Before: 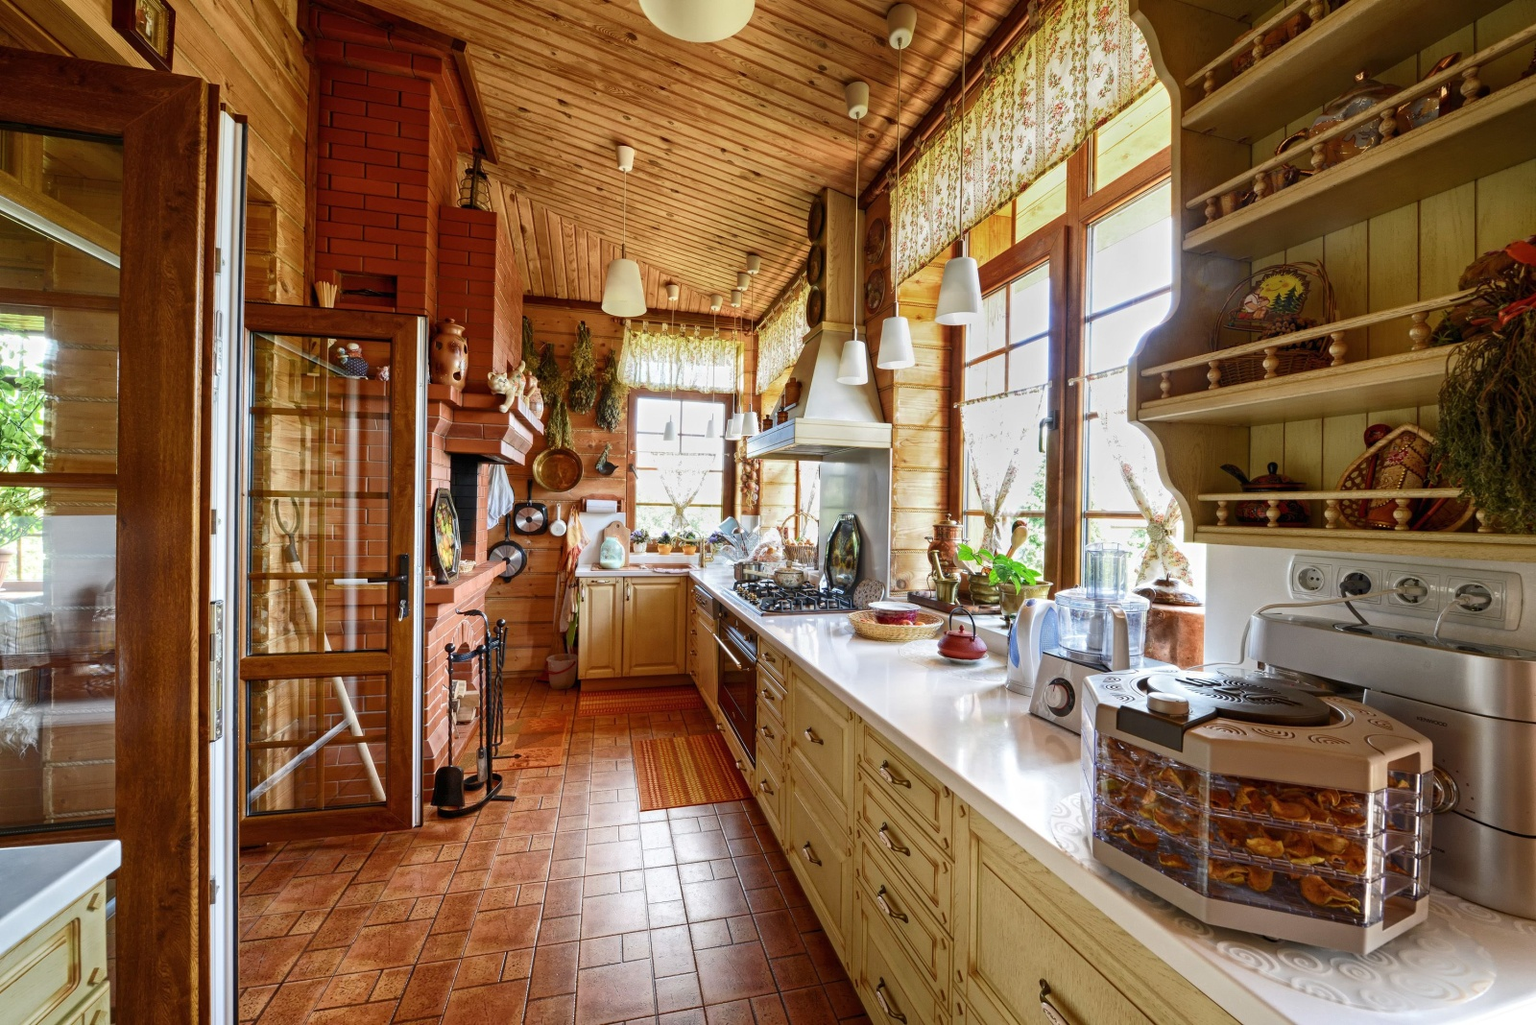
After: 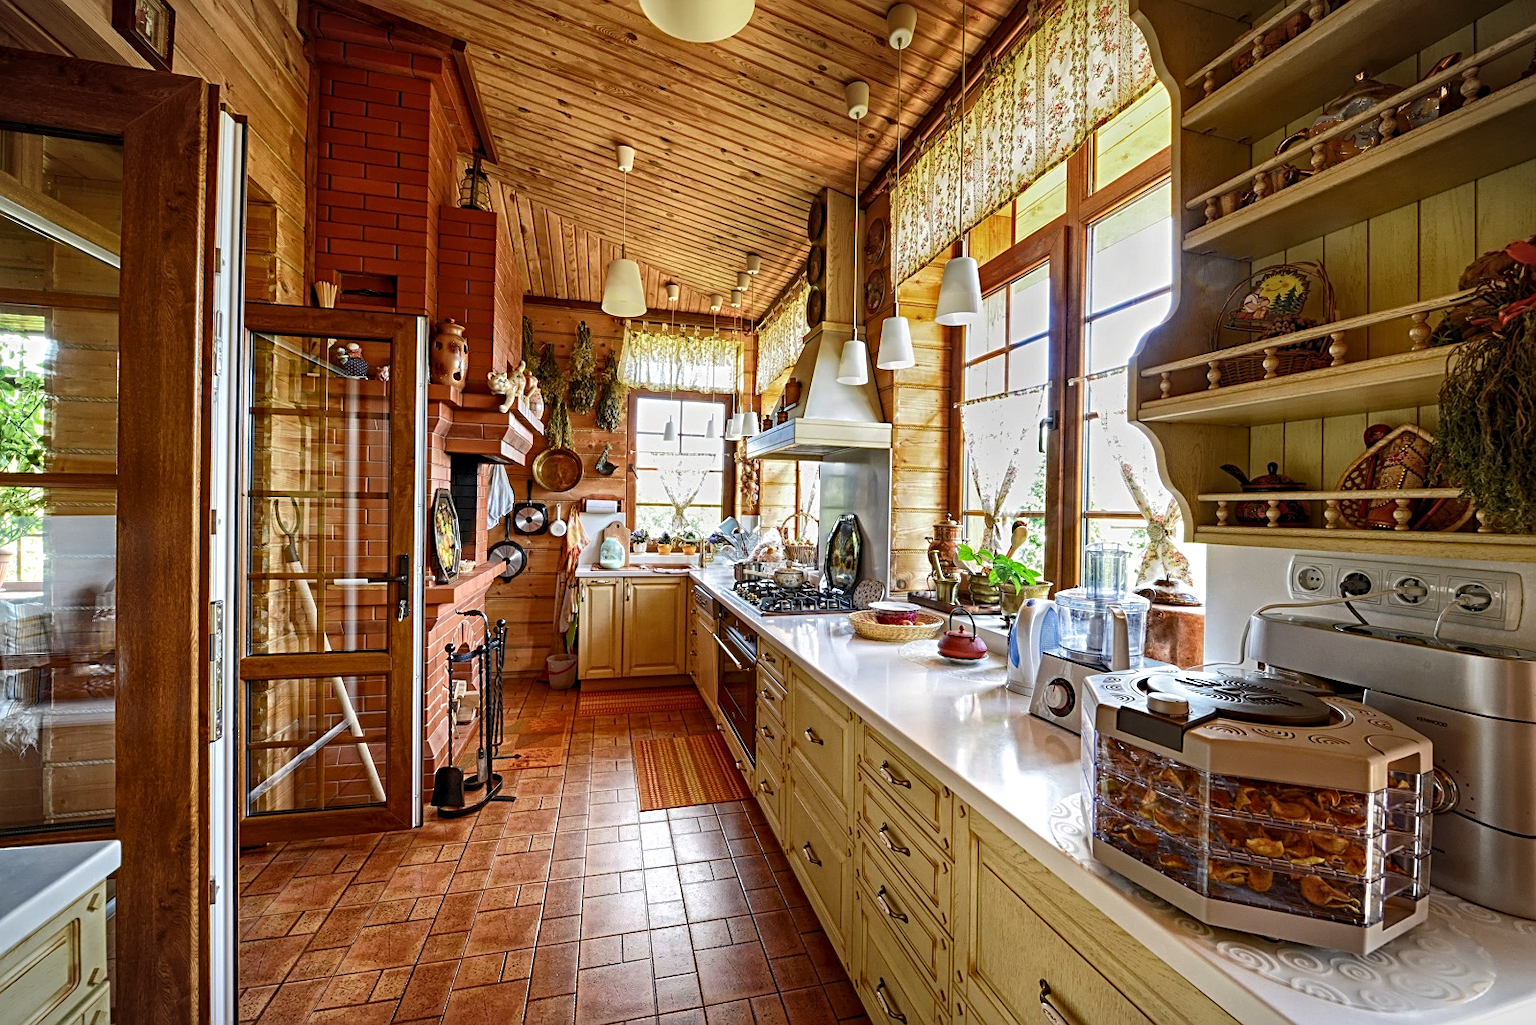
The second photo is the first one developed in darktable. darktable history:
haze removal: strength 0.291, distance 0.244, compatibility mode true, adaptive false
vignetting: fall-off start 99.15%, fall-off radius 65.39%, automatic ratio true
sharpen: on, module defaults
local contrast: highlights 105%, shadows 98%, detail 120%, midtone range 0.2
